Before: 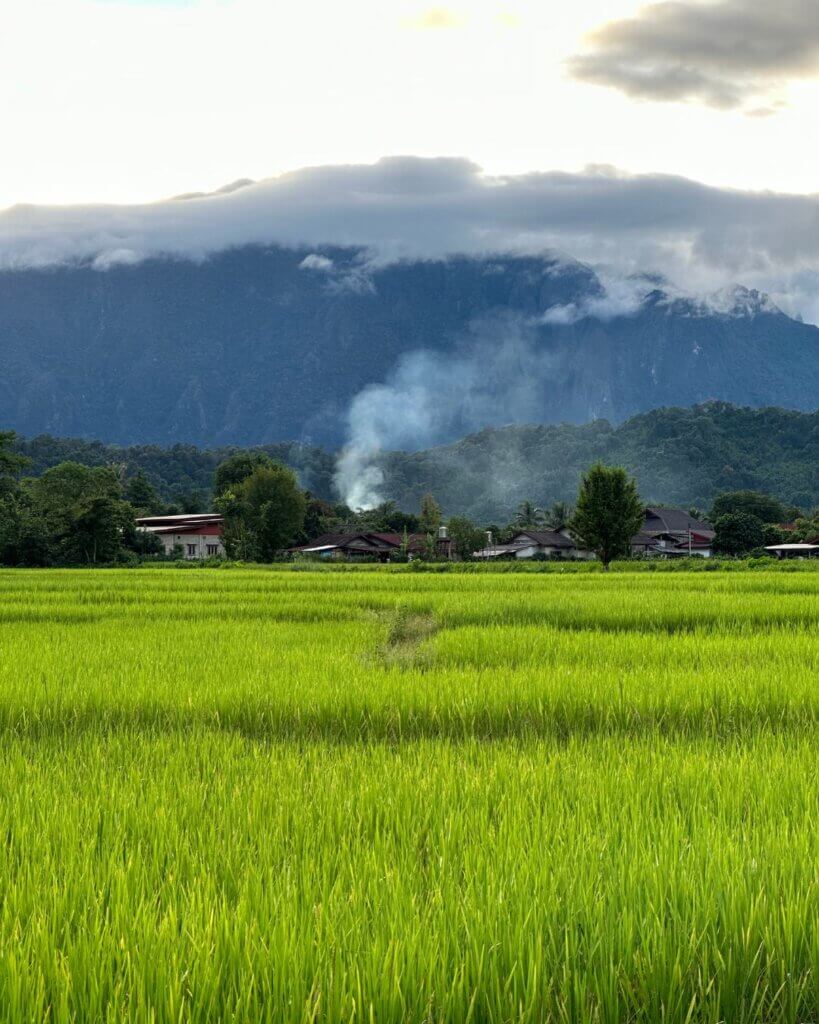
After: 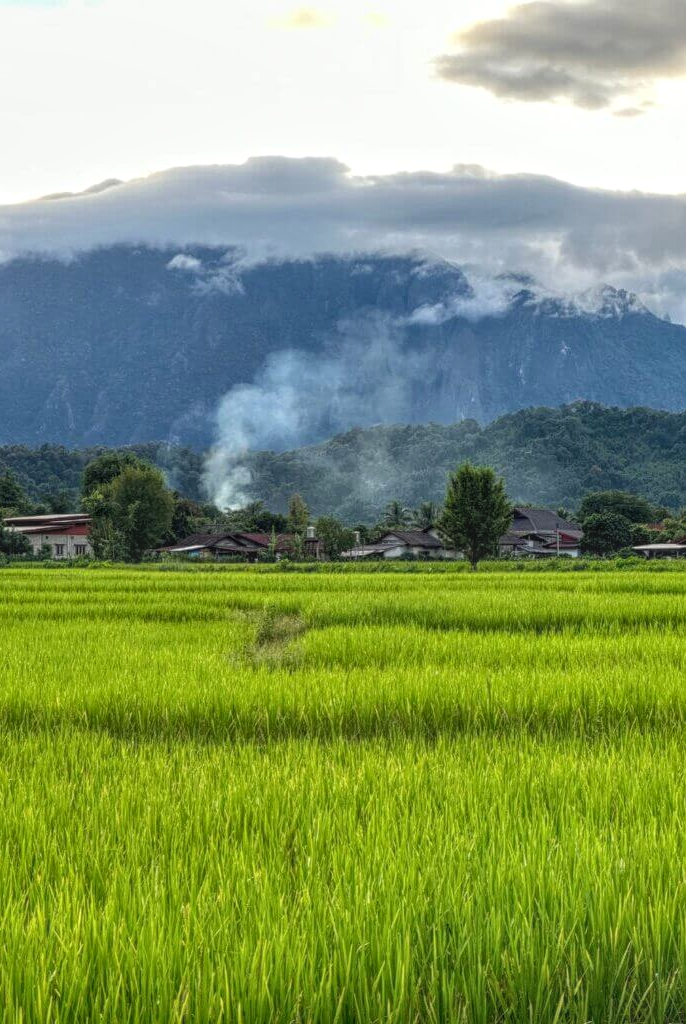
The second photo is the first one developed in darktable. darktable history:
crop: left 16.145%
local contrast: highlights 66%, shadows 33%, detail 166%, midtone range 0.2
